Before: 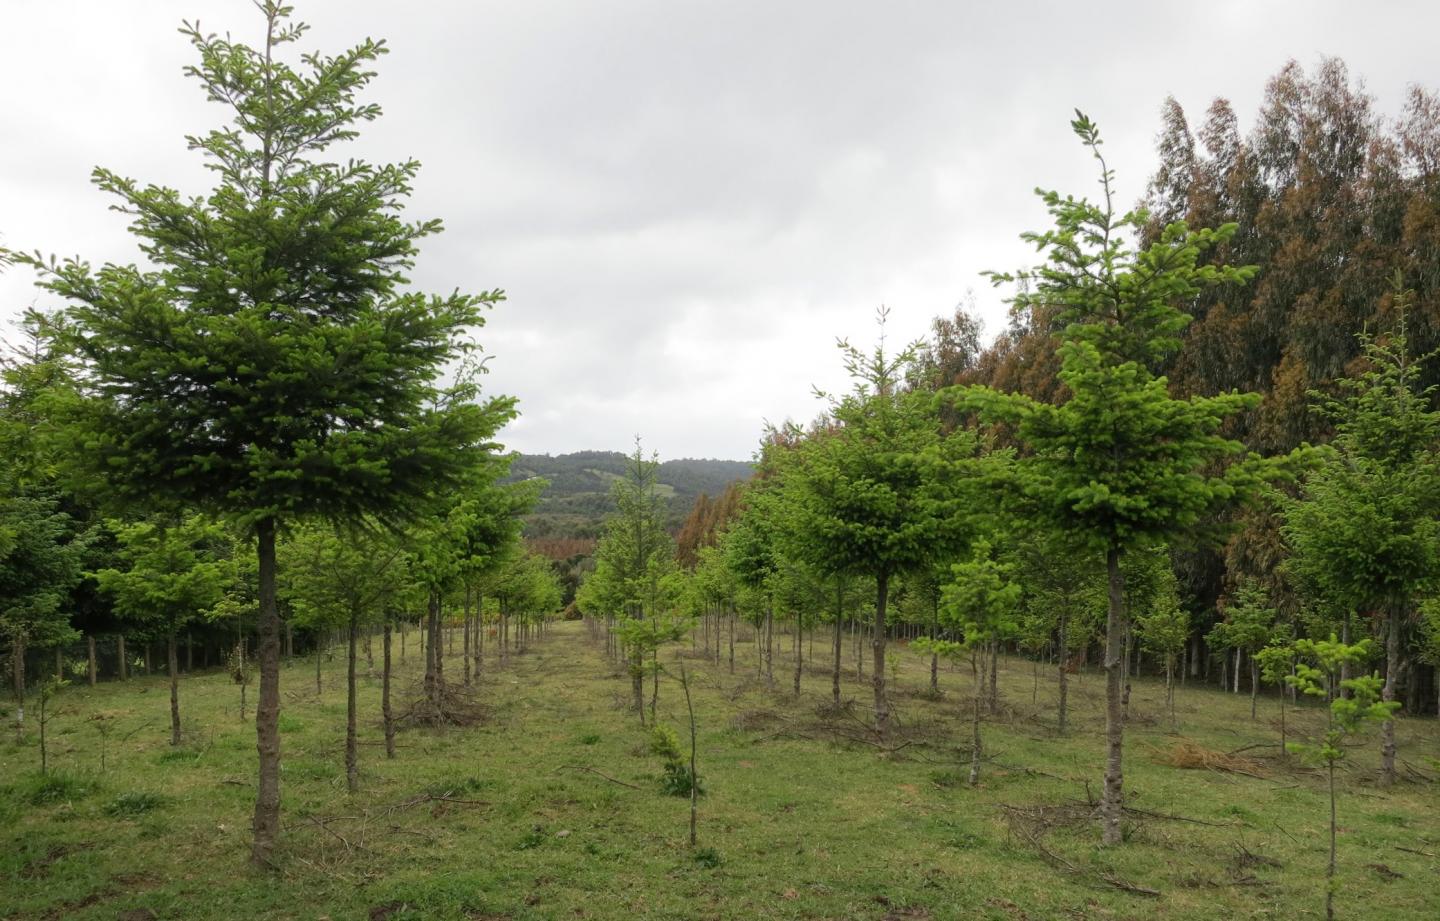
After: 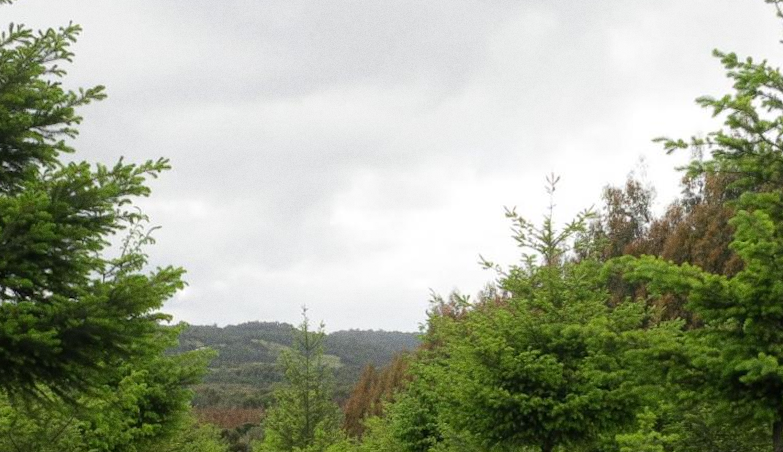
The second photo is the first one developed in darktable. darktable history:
rotate and perspective: rotation 0.074°, lens shift (vertical) 0.096, lens shift (horizontal) -0.041, crop left 0.043, crop right 0.952, crop top 0.024, crop bottom 0.979
grain: on, module defaults
crop: left 20.932%, top 15.471%, right 21.848%, bottom 34.081%
